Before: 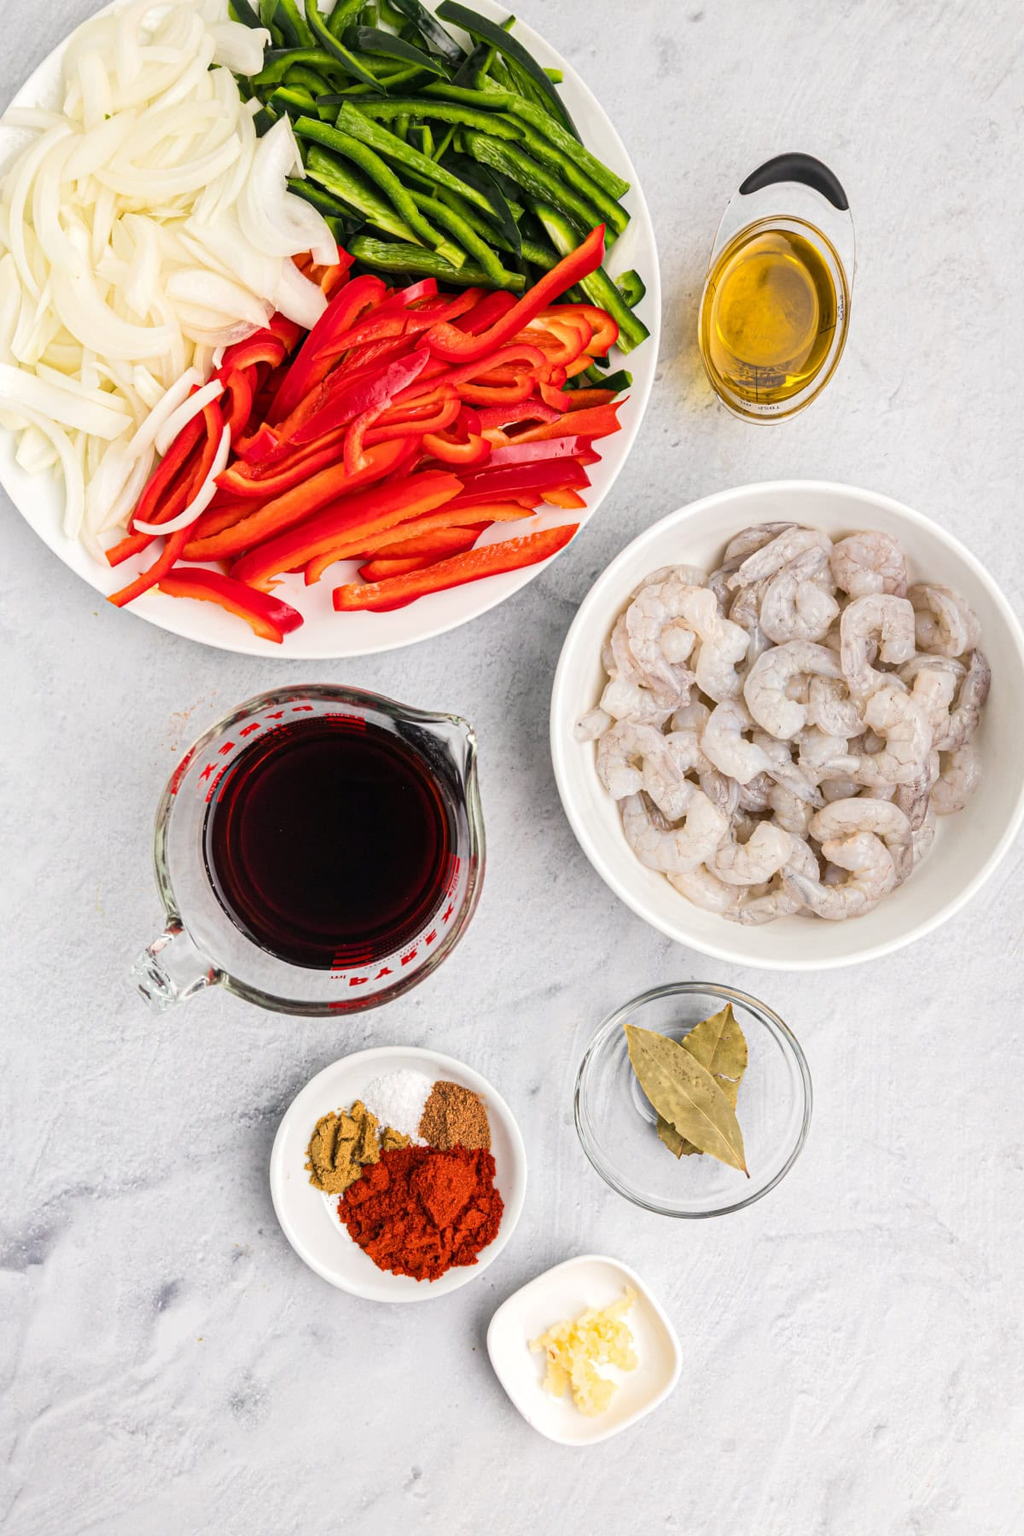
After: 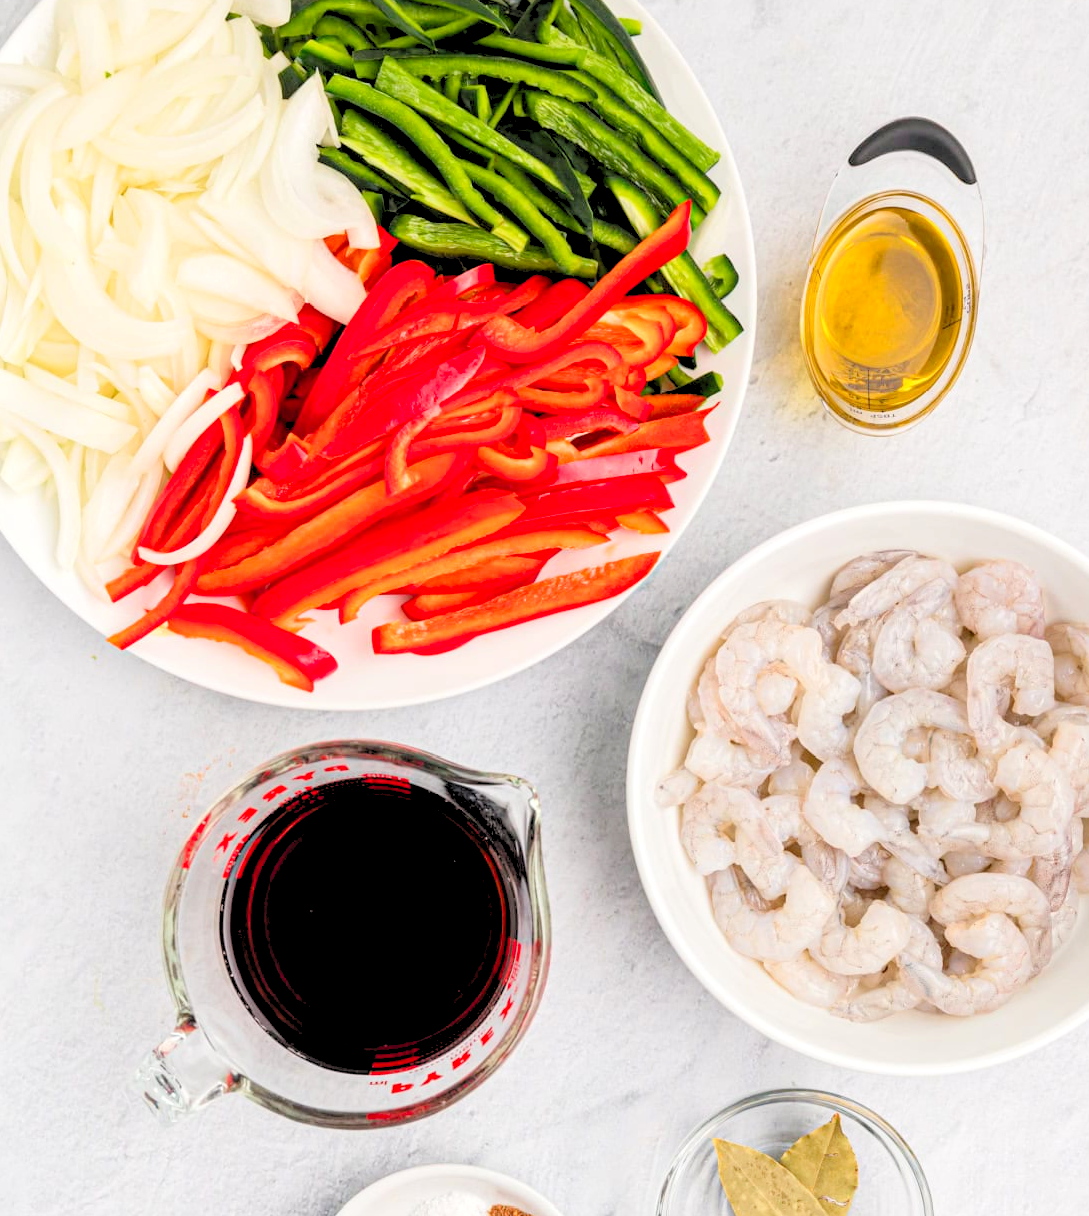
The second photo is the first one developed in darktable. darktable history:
crop: left 1.509%, top 3.452%, right 7.696%, bottom 28.452%
levels: levels [0.093, 0.434, 0.988]
